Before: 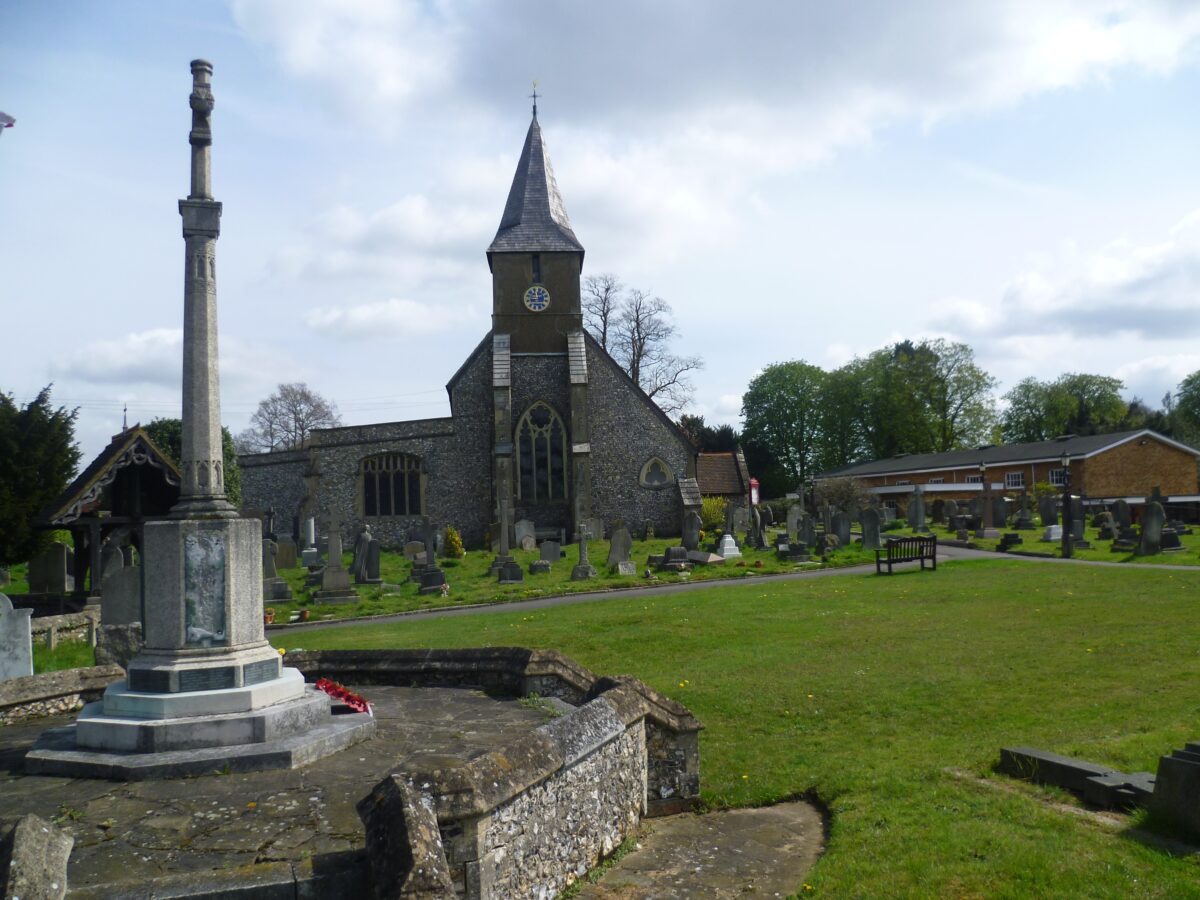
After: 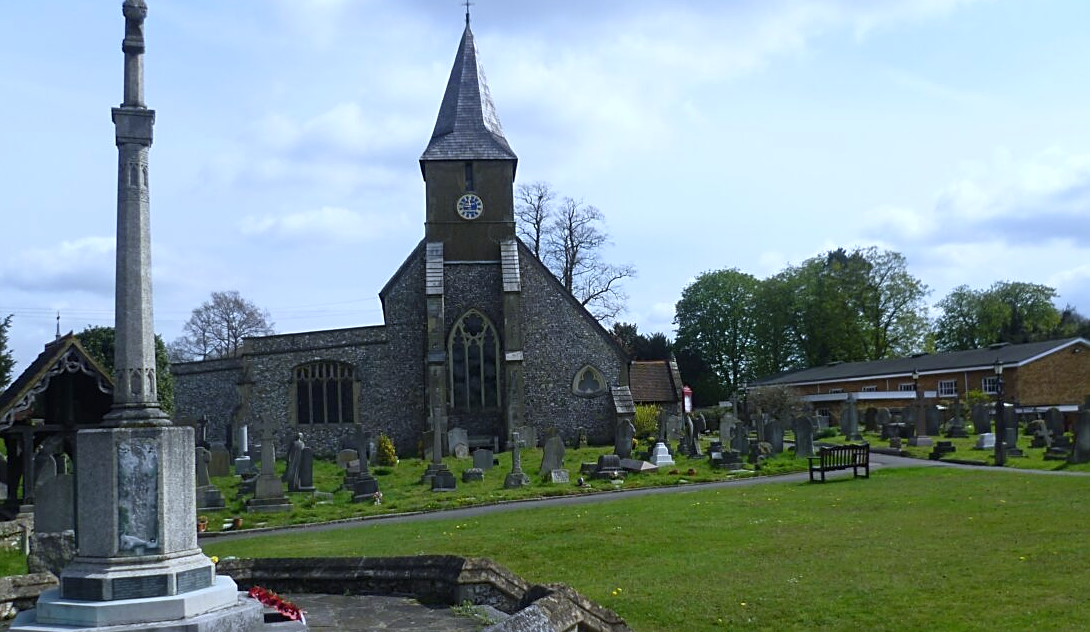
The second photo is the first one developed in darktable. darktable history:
white balance: red 0.931, blue 1.11
sharpen: on, module defaults
crop: left 5.596%, top 10.314%, right 3.534%, bottom 19.395%
